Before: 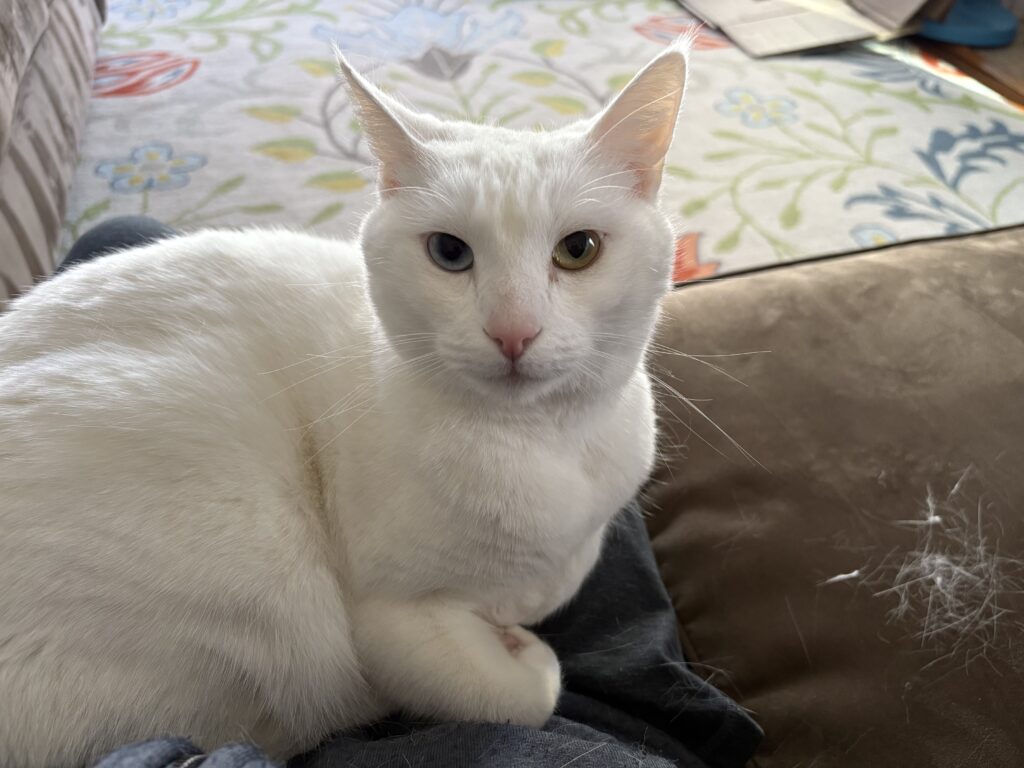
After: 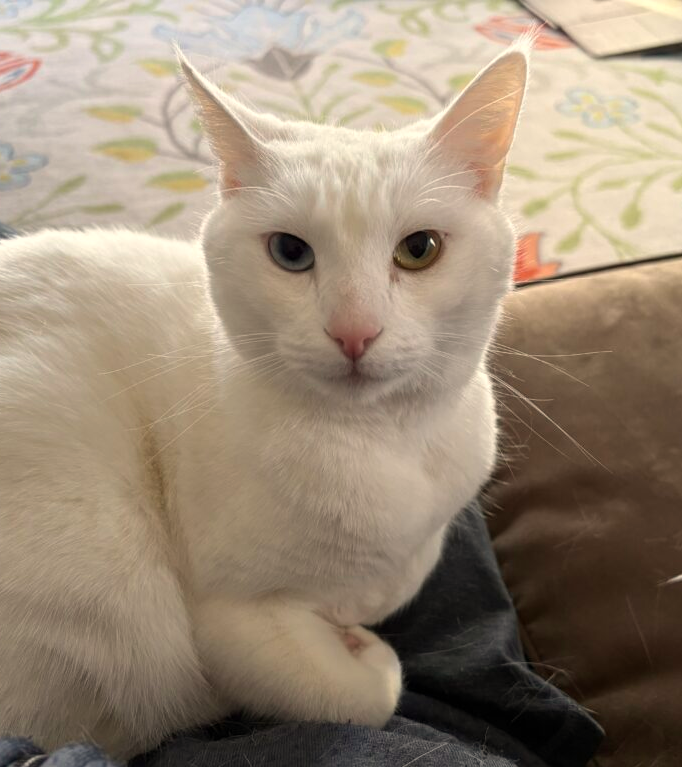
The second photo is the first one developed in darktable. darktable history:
white balance: red 1.045, blue 0.932
crop and rotate: left 15.546%, right 17.787%
